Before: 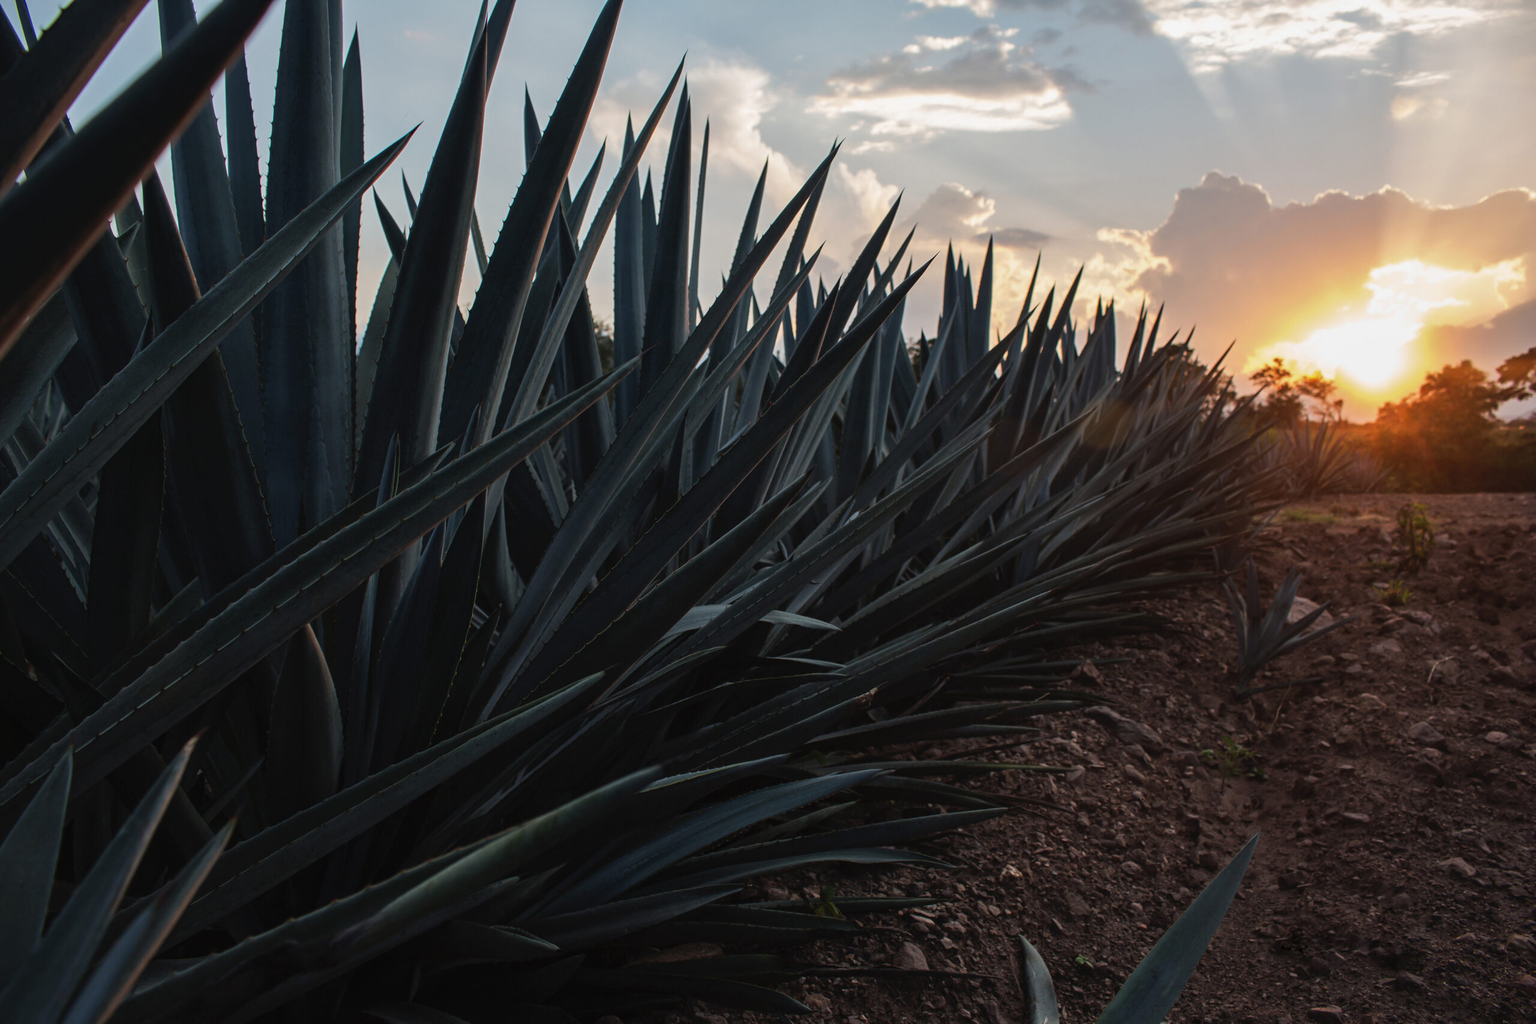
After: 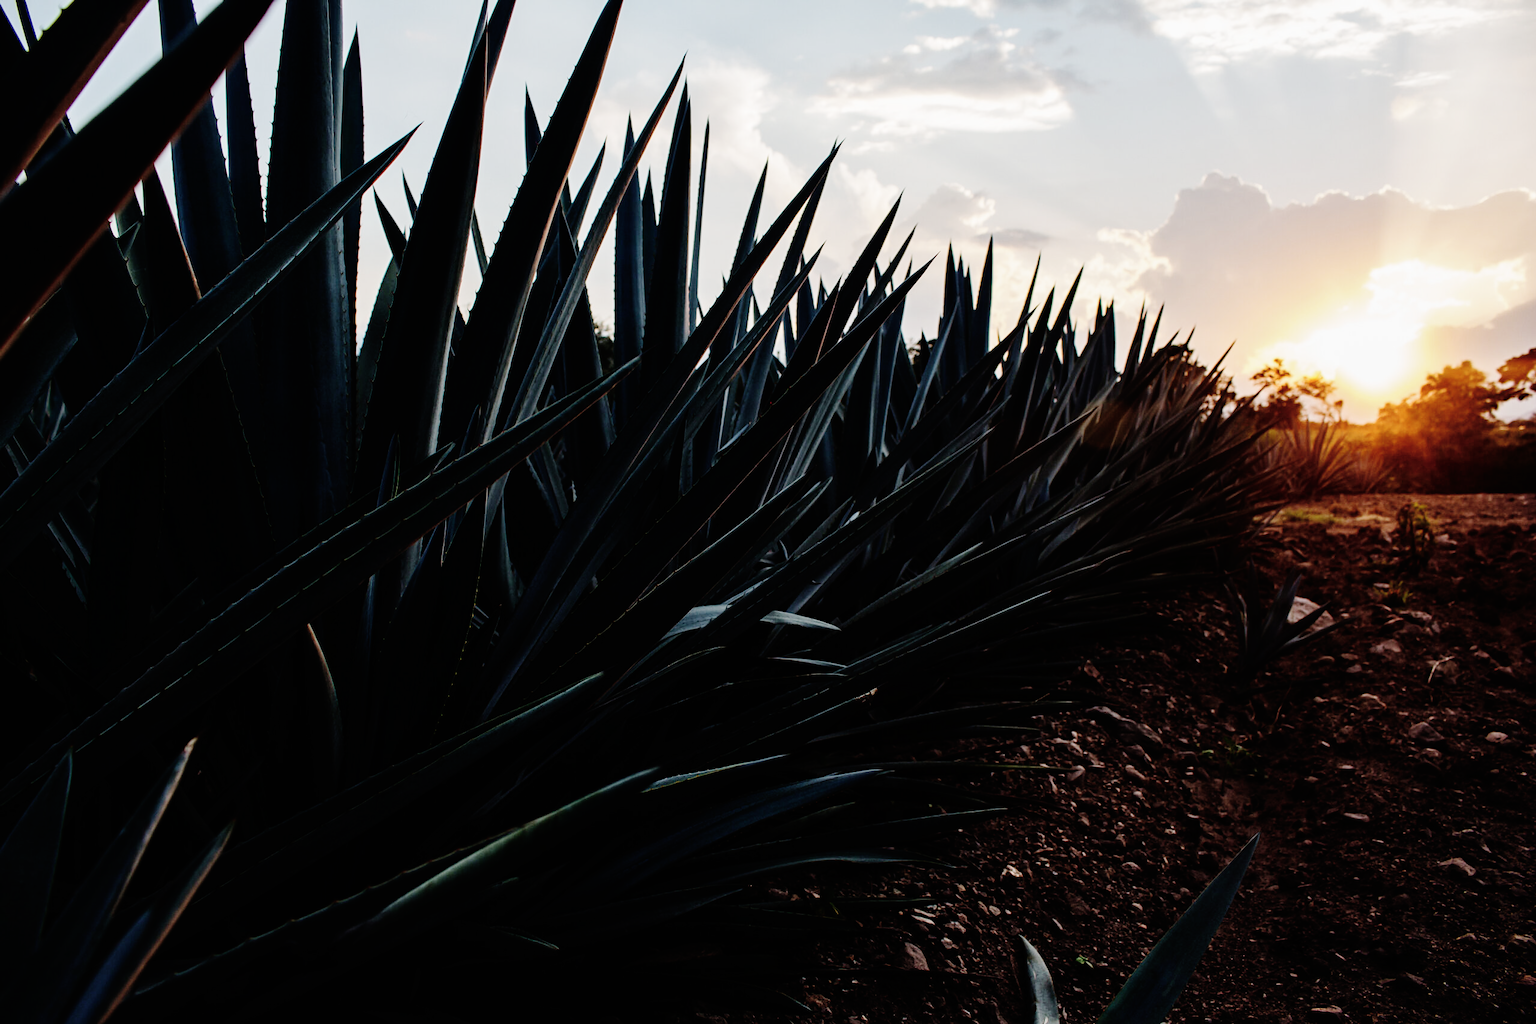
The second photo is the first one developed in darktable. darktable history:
contrast brightness saturation: contrast 0.1, saturation -0.3
base curve: curves: ch0 [(0, 0) (0.036, 0.01) (0.123, 0.254) (0.258, 0.504) (0.507, 0.748) (1, 1)], preserve colors none
